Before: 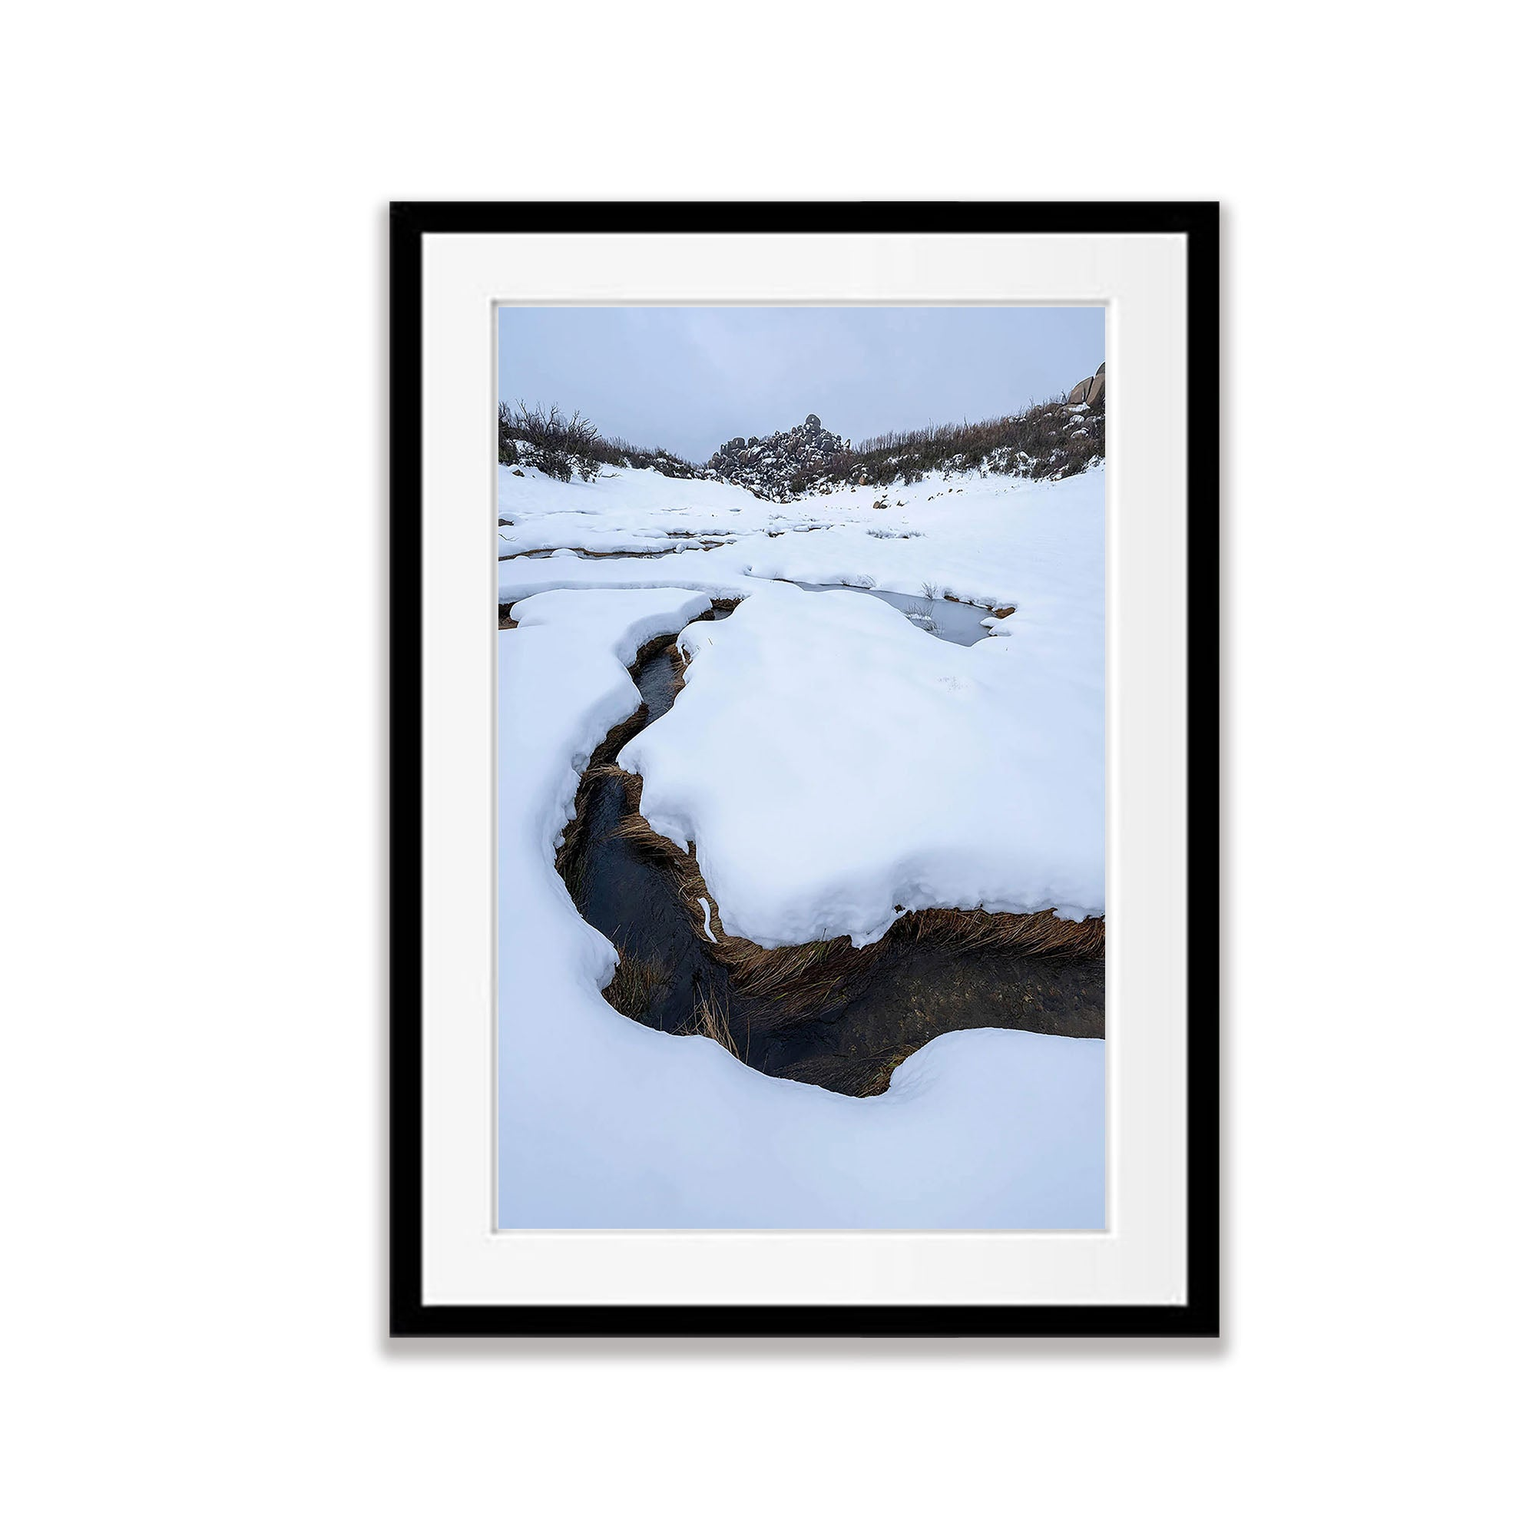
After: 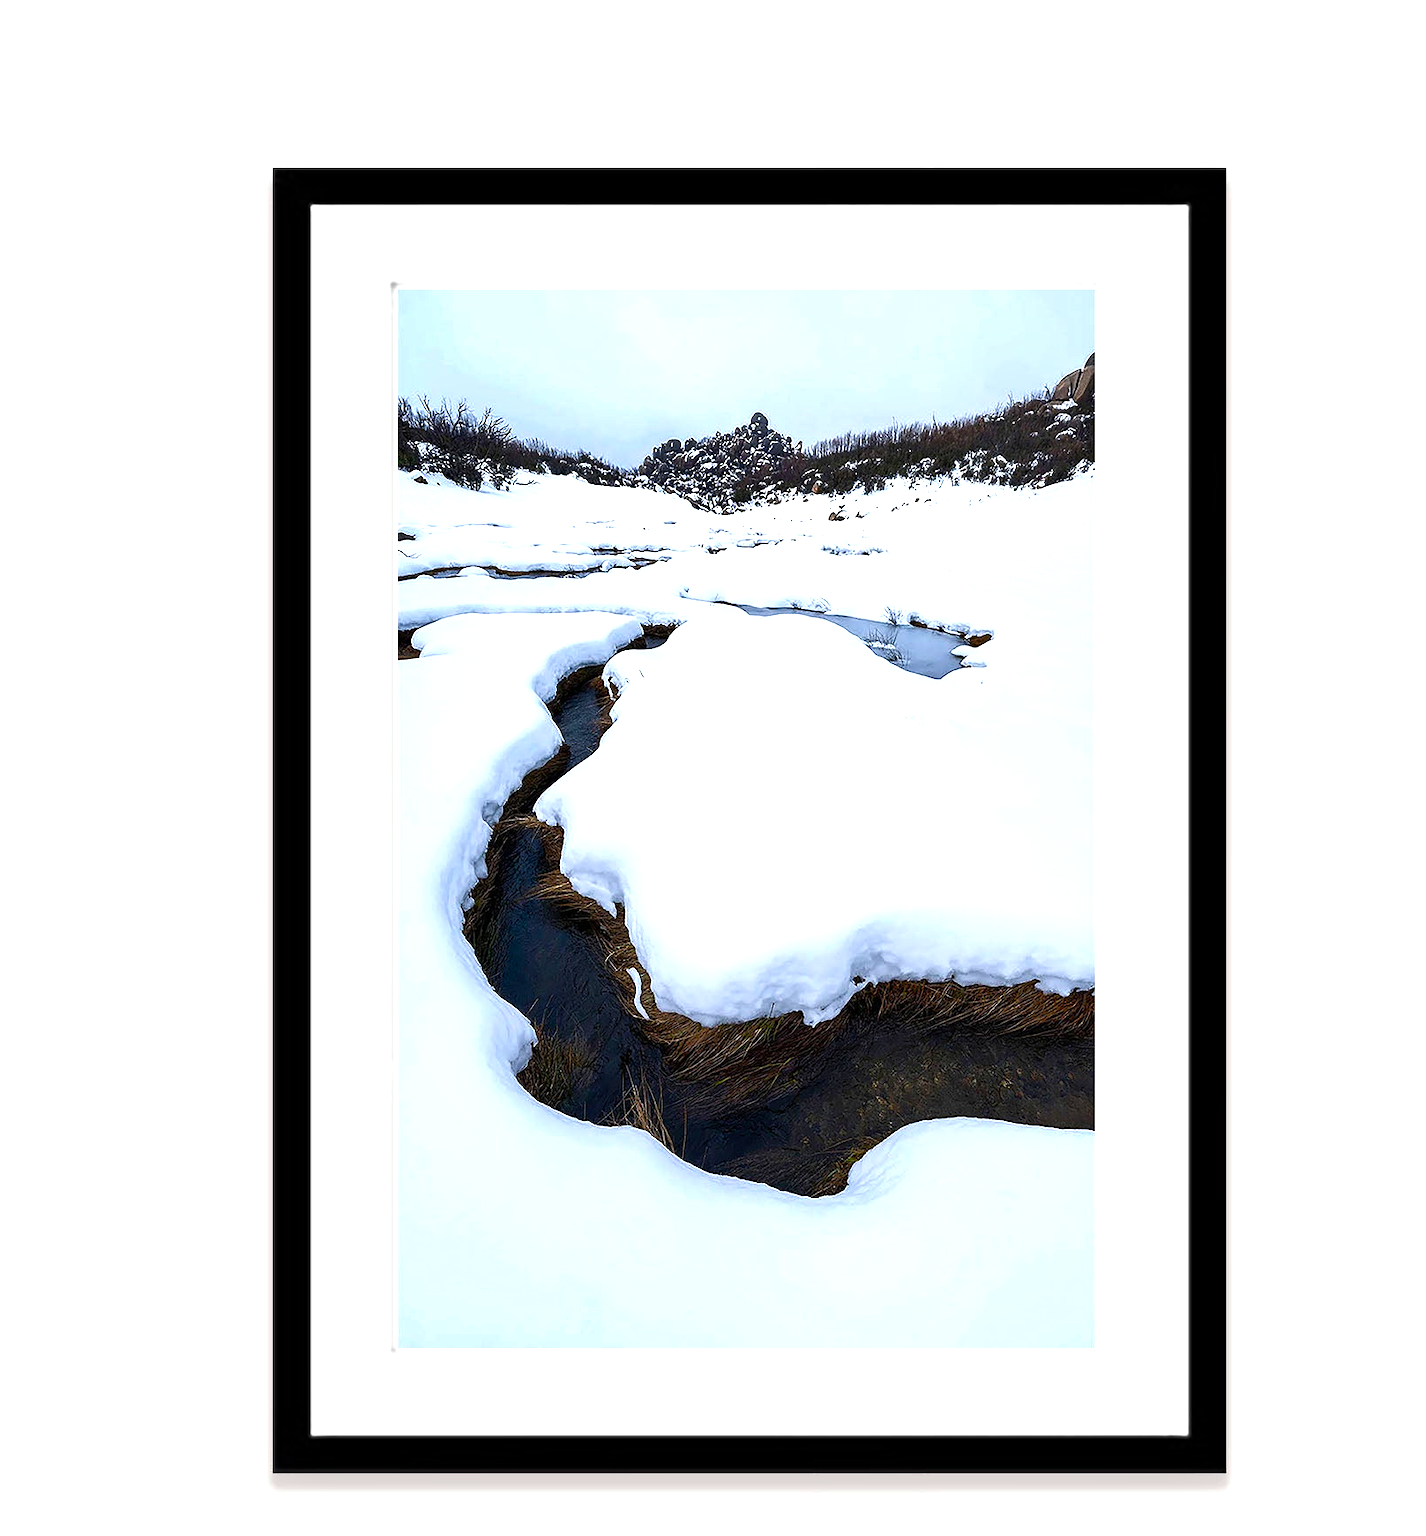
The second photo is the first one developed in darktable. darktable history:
crop: left 9.91%, top 3.649%, right 9.238%, bottom 9.264%
shadows and highlights: shadows 29.75, highlights -30.34, low approximation 0.01, soften with gaussian
color balance rgb: perceptual saturation grading › global saturation 20%, perceptual saturation grading › highlights -25.326%, perceptual saturation grading › shadows 25.426%, perceptual brilliance grading › highlights 7.623%, perceptual brilliance grading › mid-tones 3.095%, perceptual brilliance grading › shadows 1.719%, global vibrance 30.276%, contrast 10.058%
tone equalizer: -8 EV 0 EV, -7 EV 0.001 EV, -6 EV -0.003 EV, -5 EV -0.015 EV, -4 EV -0.054 EV, -3 EV -0.206 EV, -2 EV -0.294 EV, -1 EV 0.12 EV, +0 EV 0.308 EV, mask exposure compensation -0.491 EV
